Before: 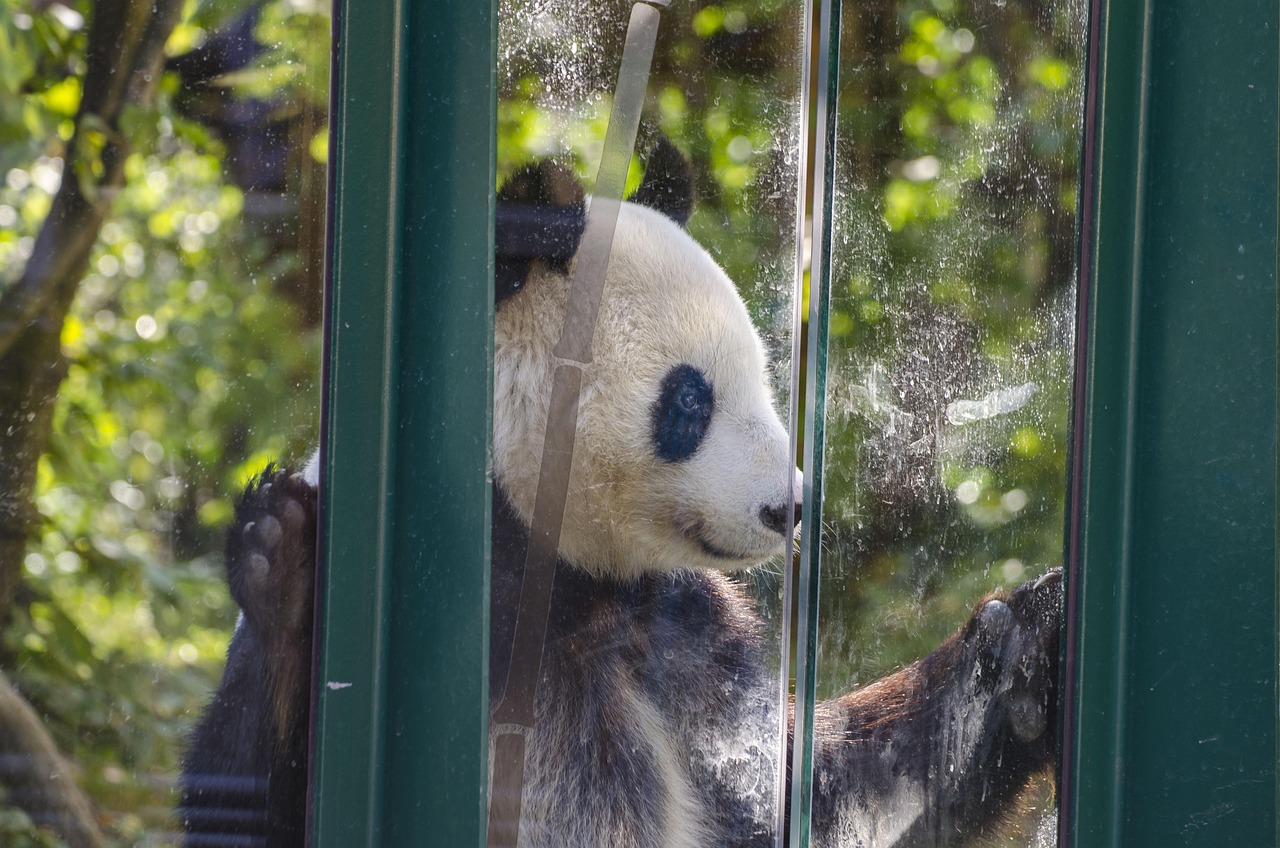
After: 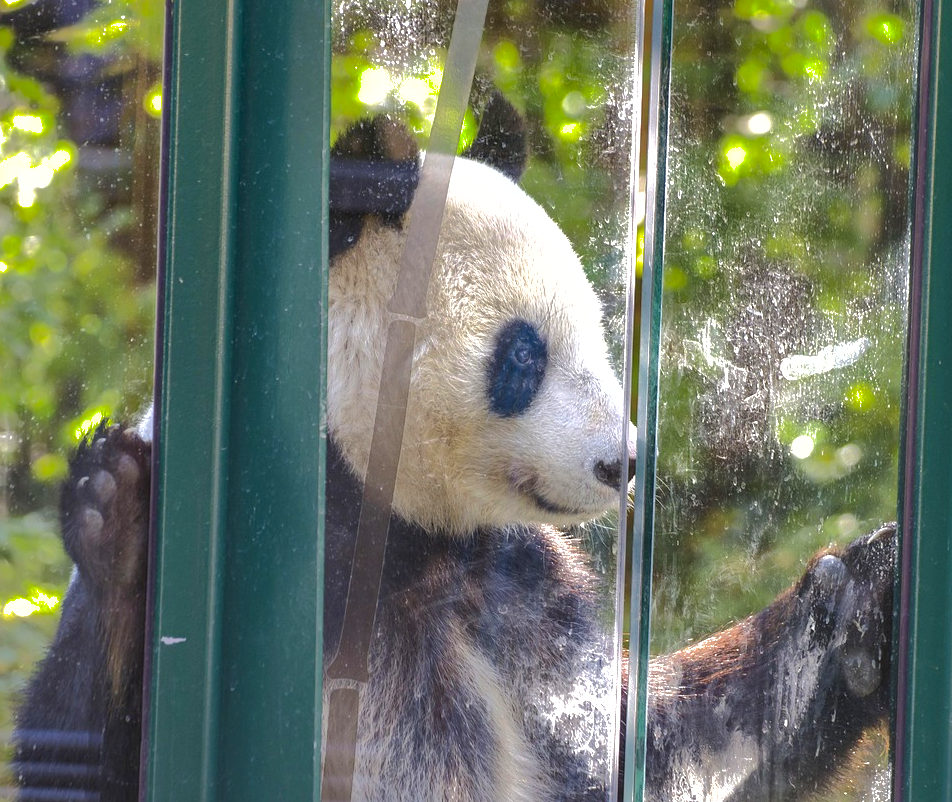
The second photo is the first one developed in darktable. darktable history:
tone equalizer: on, module defaults
shadows and highlights: shadows 38.63, highlights -76.34
levels: levels [0, 0.394, 0.787]
crop and rotate: left 12.971%, top 5.342%, right 12.581%
